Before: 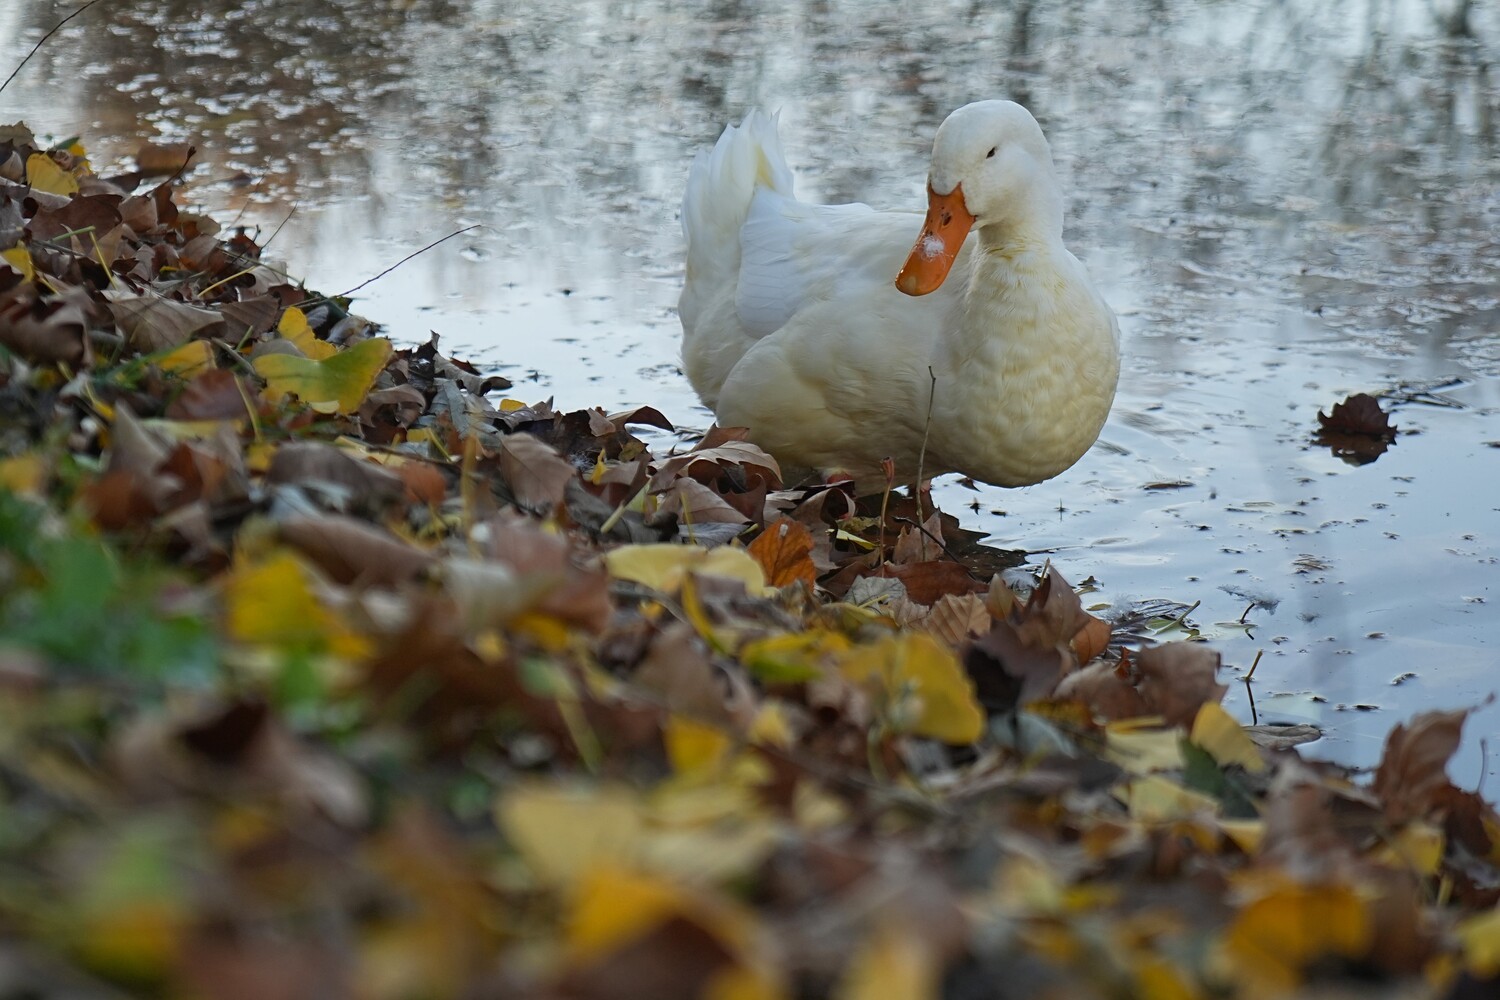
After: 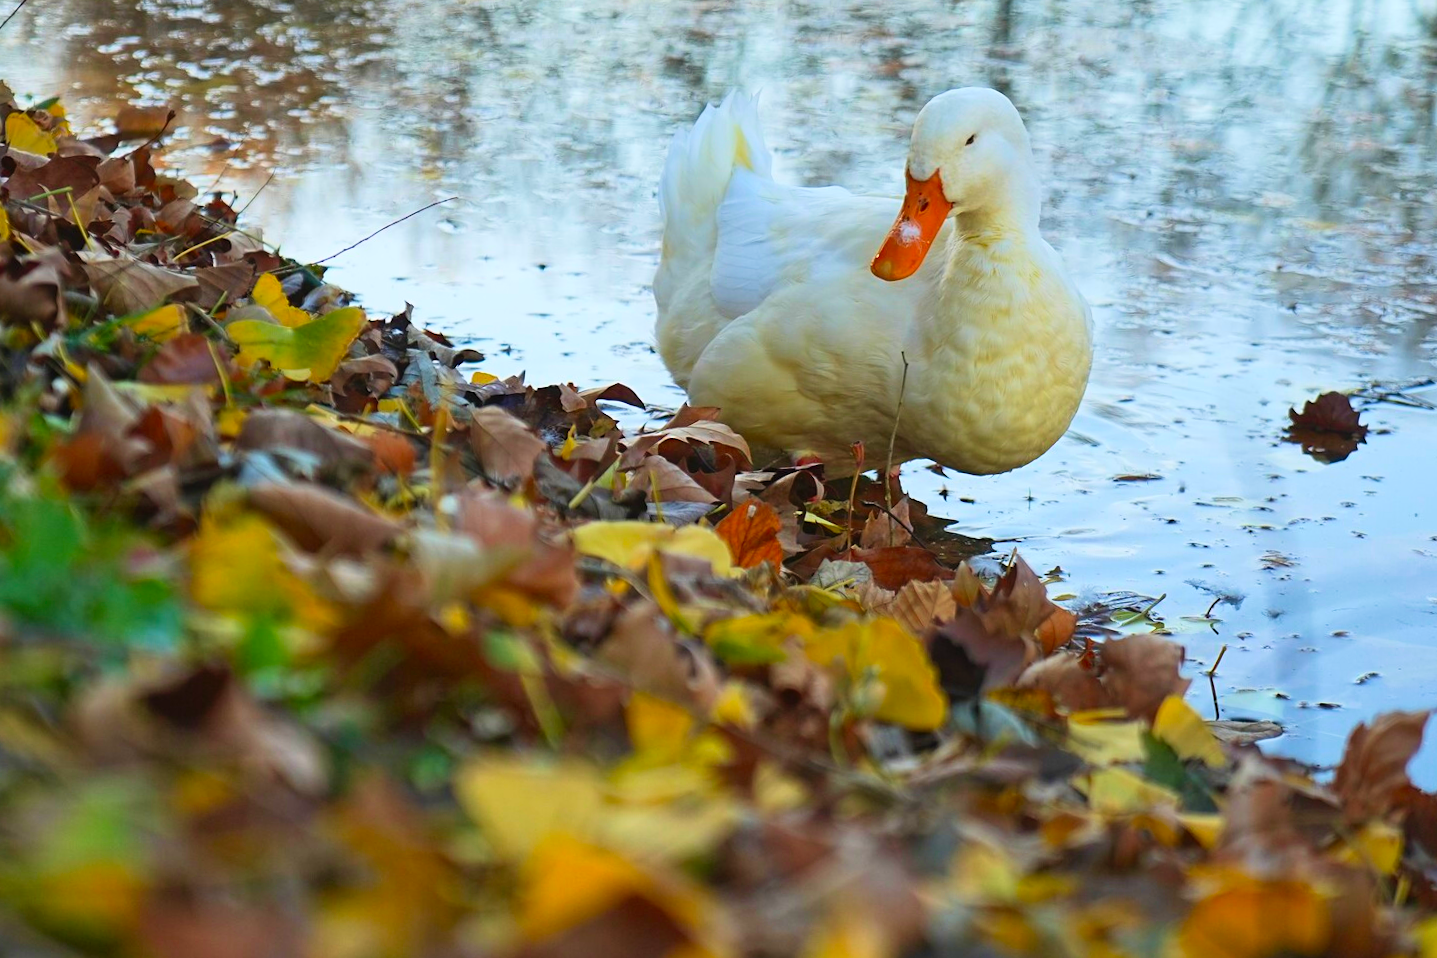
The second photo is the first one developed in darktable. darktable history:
crop and rotate: angle -1.69°
velvia: on, module defaults
contrast brightness saturation: contrast 0.2, brightness 0.2, saturation 0.8
